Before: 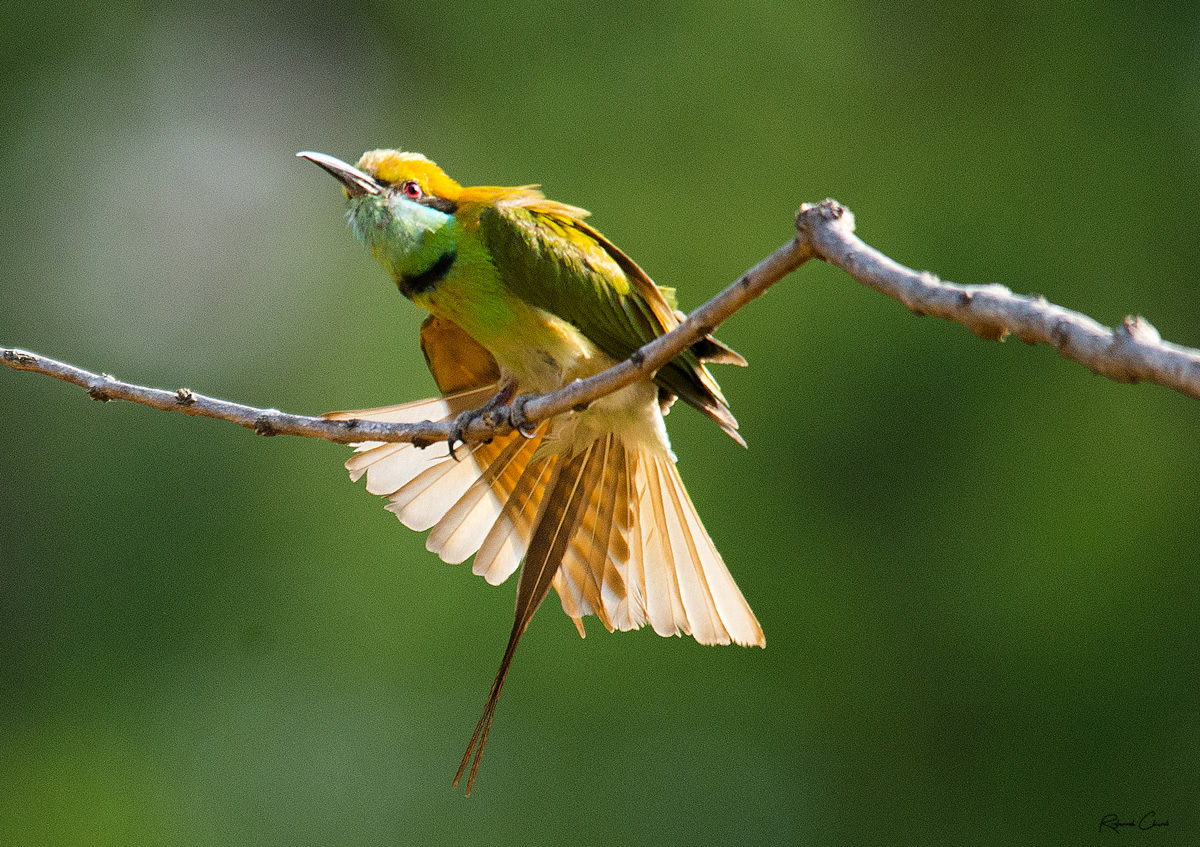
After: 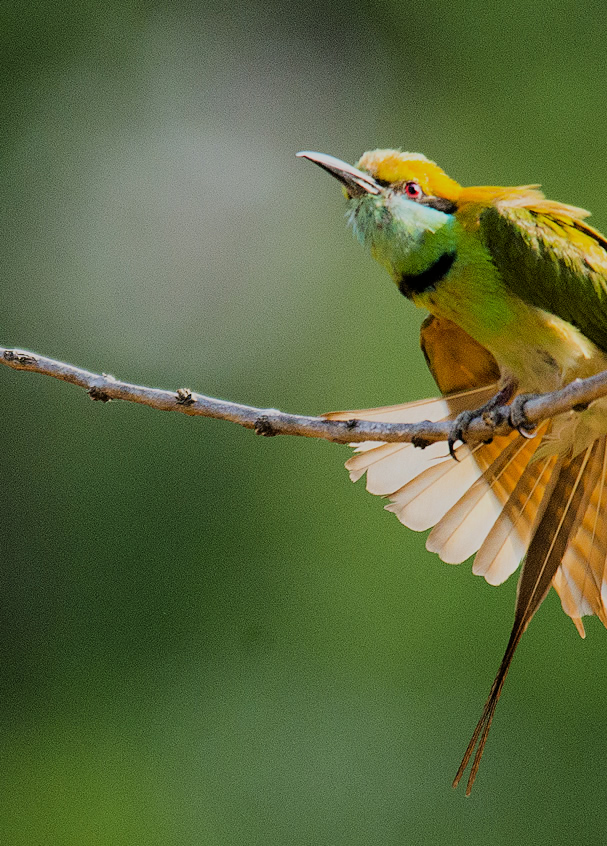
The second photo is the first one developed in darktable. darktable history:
crop and rotate: left 0.011%, top 0%, right 49.344%
filmic rgb: black relative exposure -7.08 EV, white relative exposure 5.35 EV, hardness 3.02, color science v6 (2022)
